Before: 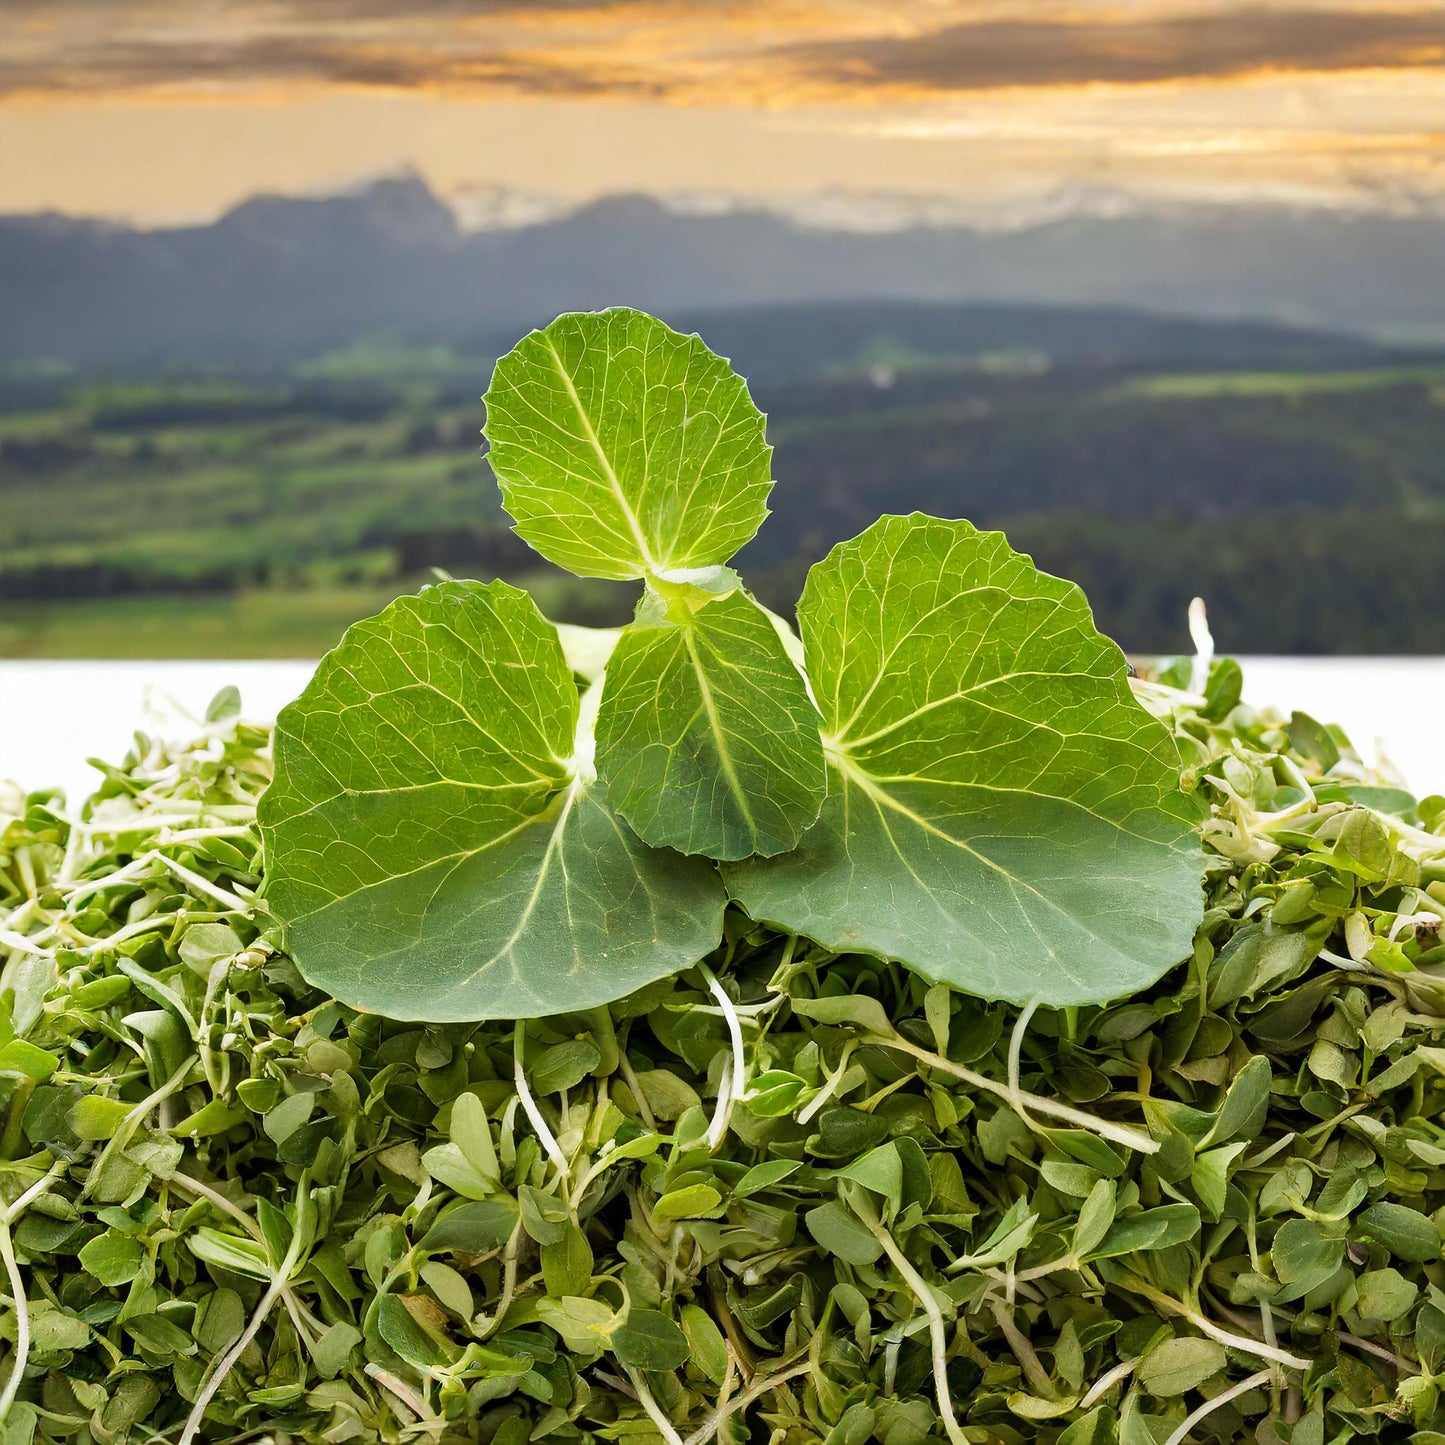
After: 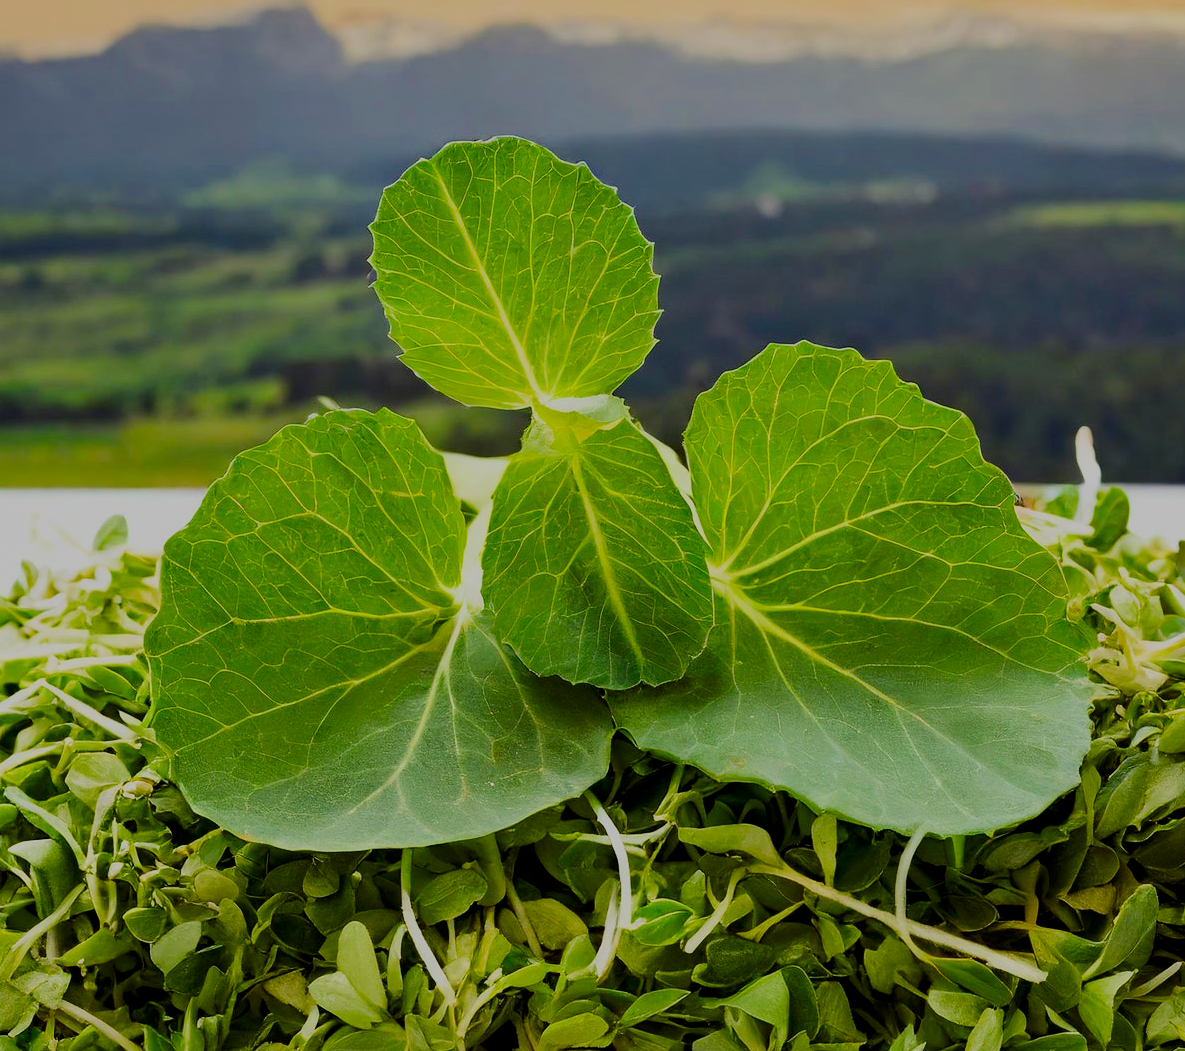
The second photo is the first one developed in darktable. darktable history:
crop: left 7.856%, top 11.836%, right 10.12%, bottom 15.387%
filmic rgb: white relative exposure 8 EV, threshold 3 EV, hardness 2.44, latitude 10.07%, contrast 0.72, highlights saturation mix 10%, shadows ↔ highlights balance 1.38%, color science v4 (2020), enable highlight reconstruction true
contrast brightness saturation: contrast 0.2, brightness -0.11, saturation 0.1
